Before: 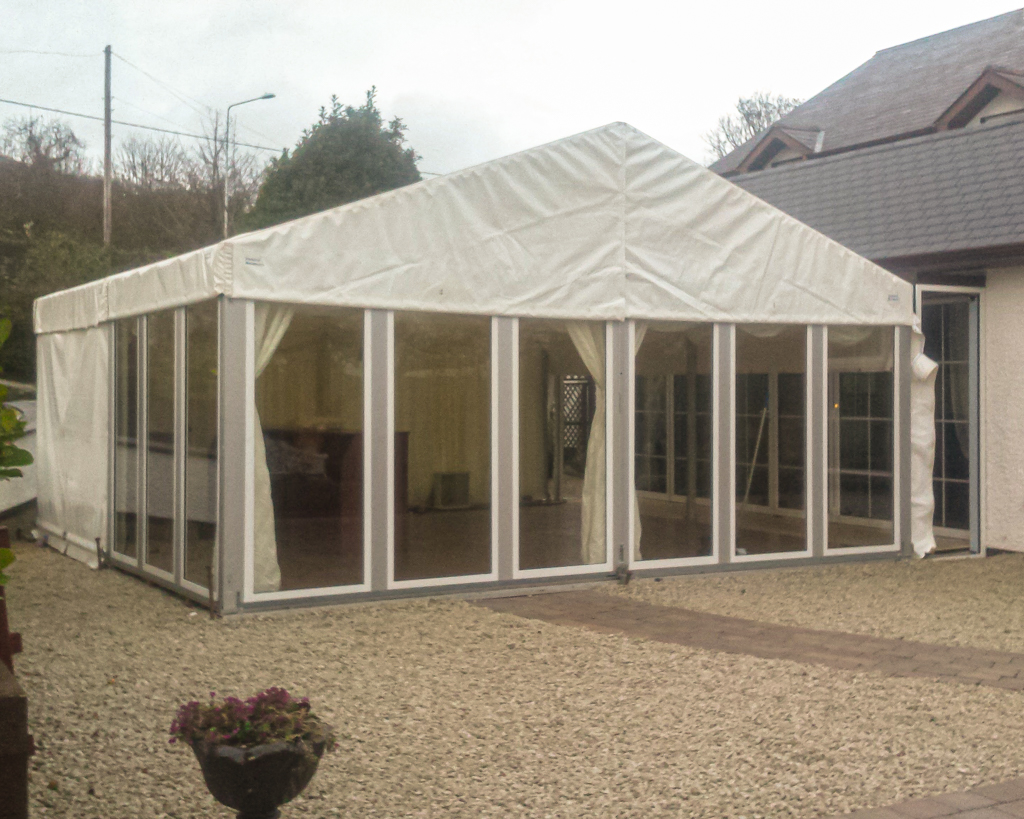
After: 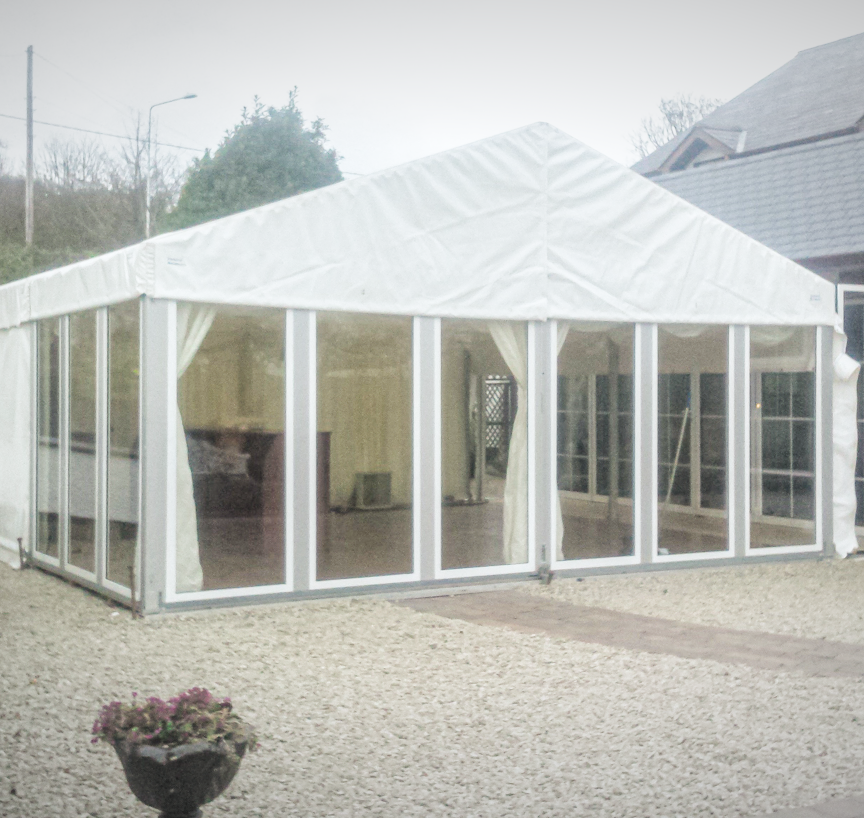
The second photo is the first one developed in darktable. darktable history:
filmic rgb: black relative exposure -7.08 EV, white relative exposure 5.35 EV, hardness 3.02, preserve chrominance RGB euclidean norm (legacy), color science v4 (2020)
exposure: black level correction 0, exposure 1.106 EV, compensate exposure bias true, compensate highlight preservation false
color calibration: illuminant Planckian (black body), x 0.376, y 0.374, temperature 4117.52 K
crop: left 7.698%, right 7.852%
local contrast: on, module defaults
contrast brightness saturation: contrast 0.136, brightness 0.213
vignetting: fall-off start 97.79%, fall-off radius 100.22%, width/height ratio 1.374
